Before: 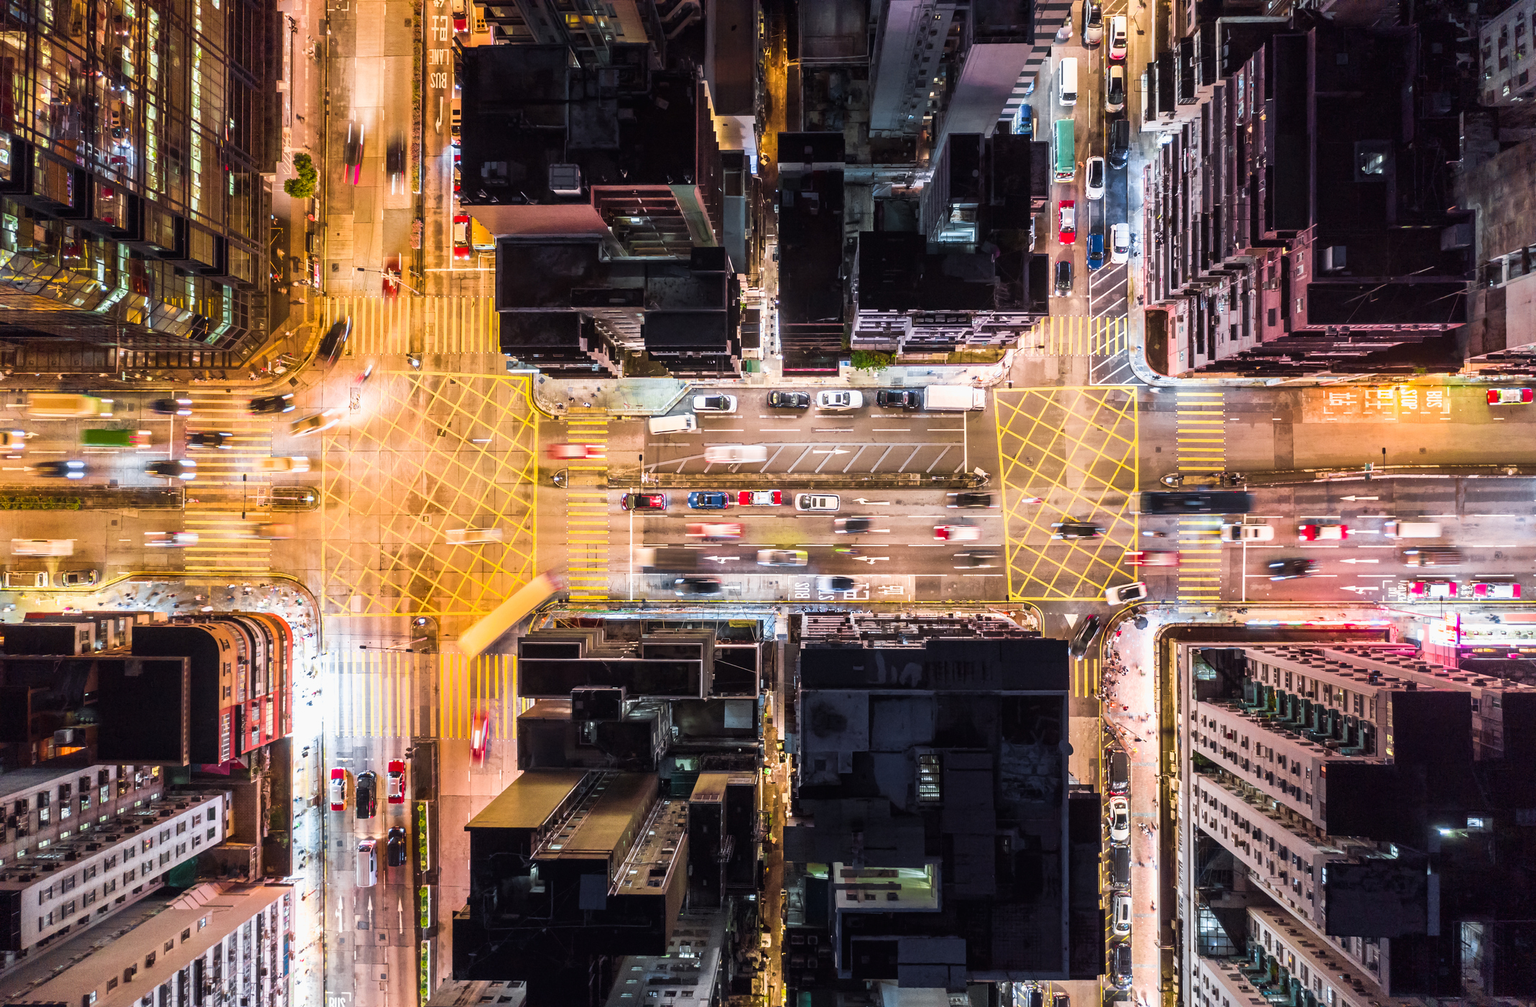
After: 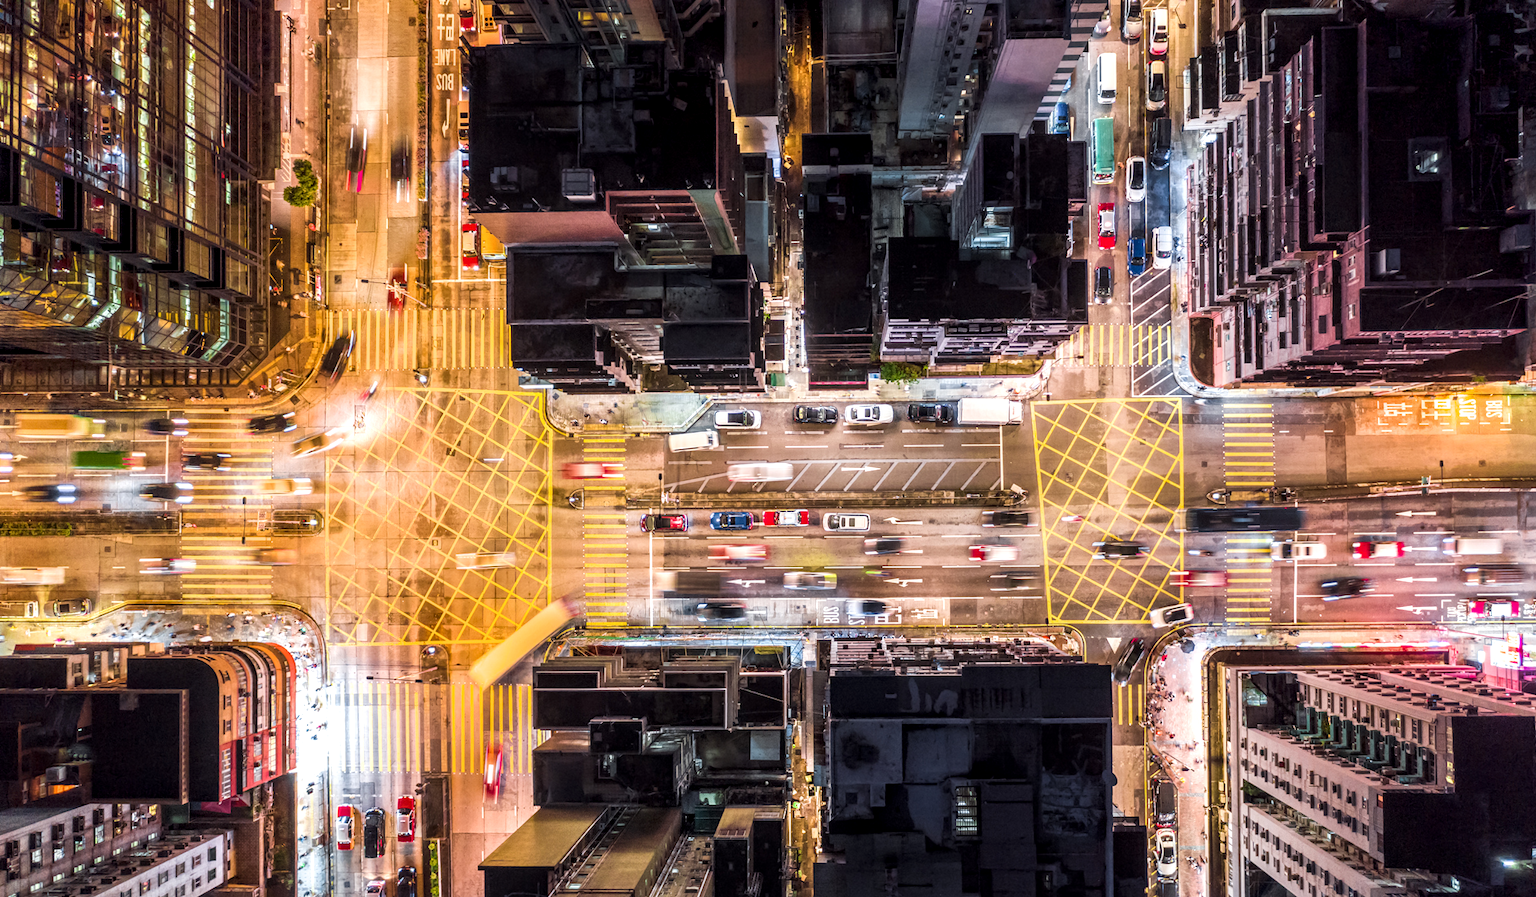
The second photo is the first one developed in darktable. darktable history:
local contrast: highlights 98%, shadows 89%, detail 160%, midtone range 0.2
crop and rotate: angle 0.431°, left 0.271%, right 3.481%, bottom 14.152%
